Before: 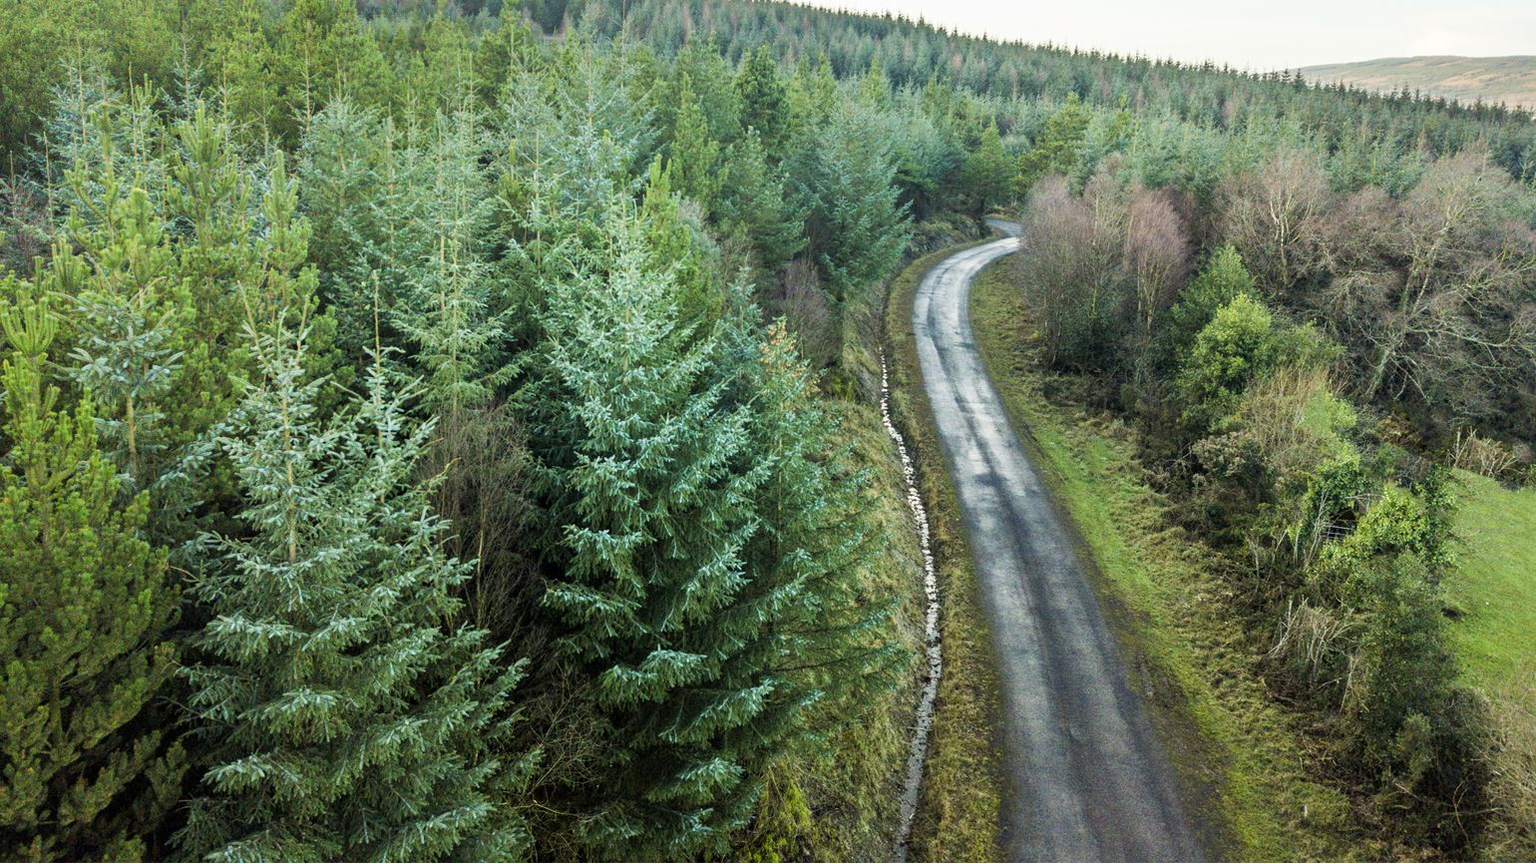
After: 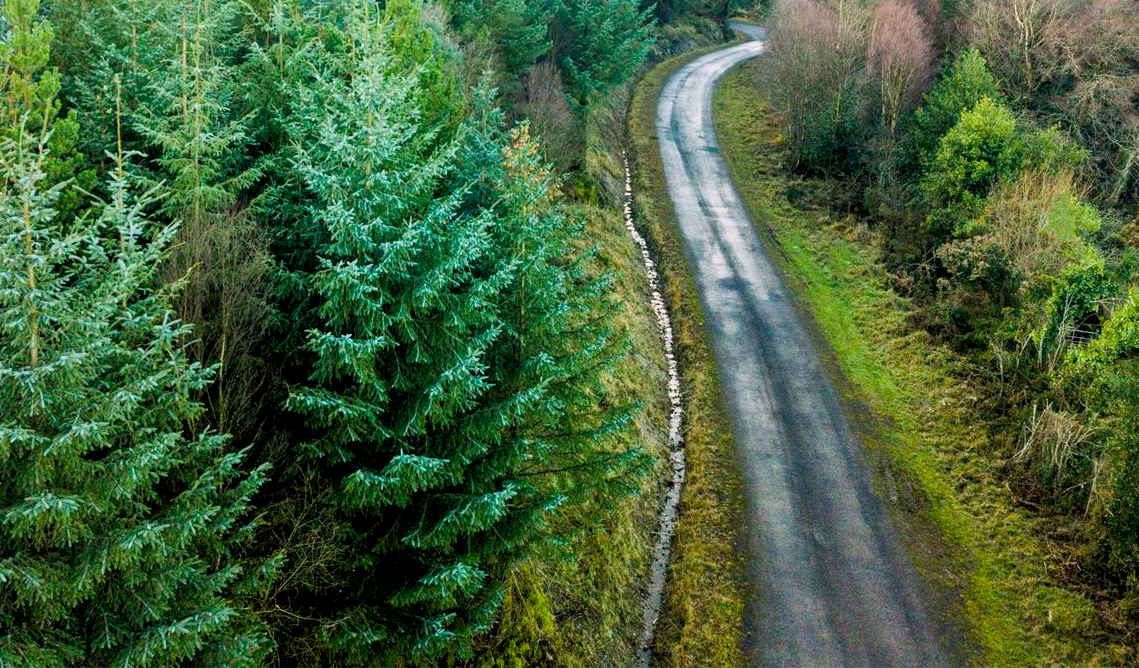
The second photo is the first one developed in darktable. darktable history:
color balance rgb: shadows lift › chroma 2%, shadows lift › hue 217.2°, power › chroma 0.25%, power › hue 60°, highlights gain › chroma 1.5%, highlights gain › hue 309.6°, global offset › luminance -0.5%, perceptual saturation grading › global saturation 15%, global vibrance 20%
crop: left 16.871%, top 22.857%, right 9.116%
